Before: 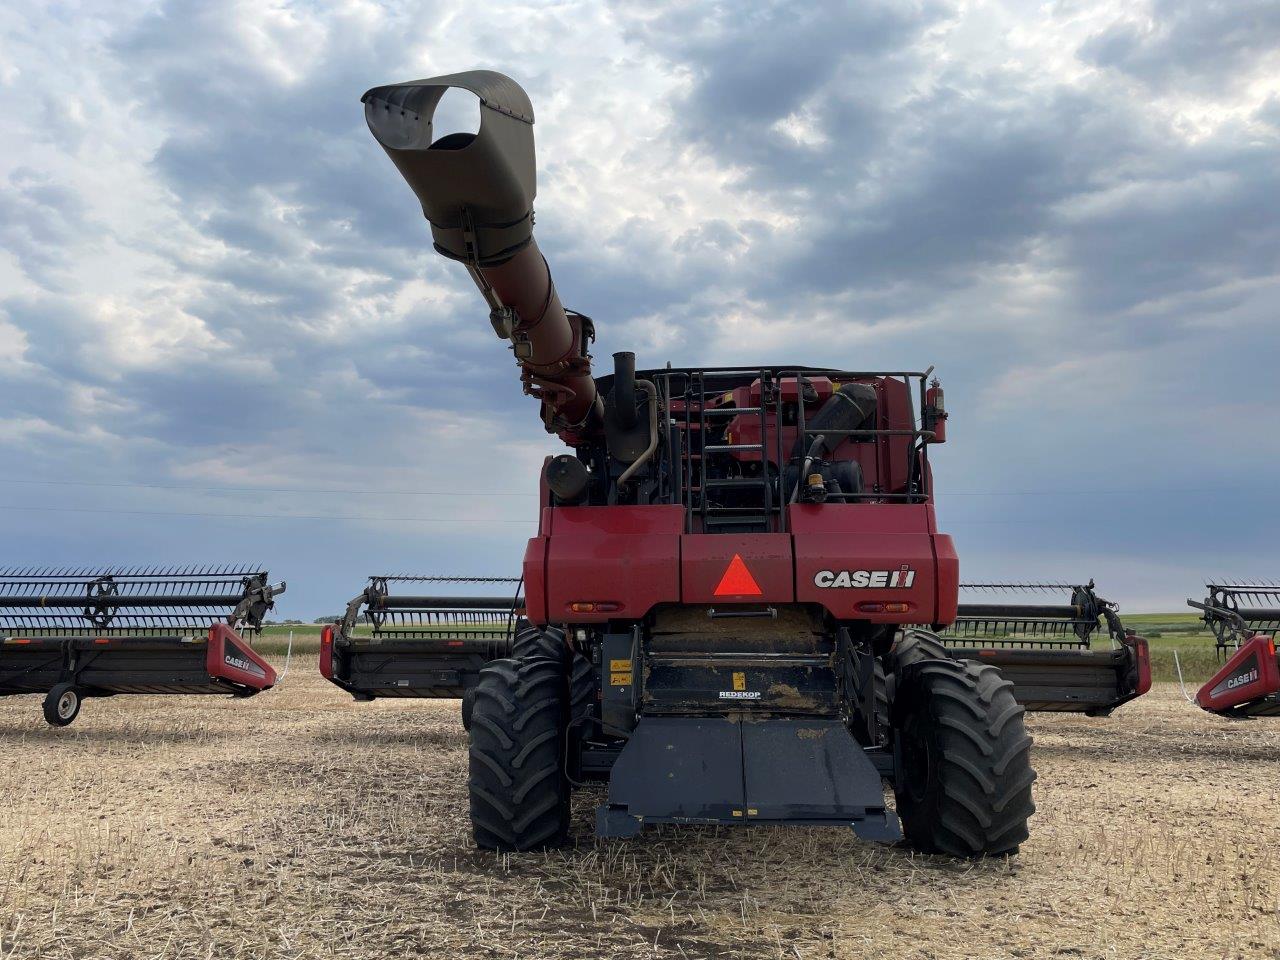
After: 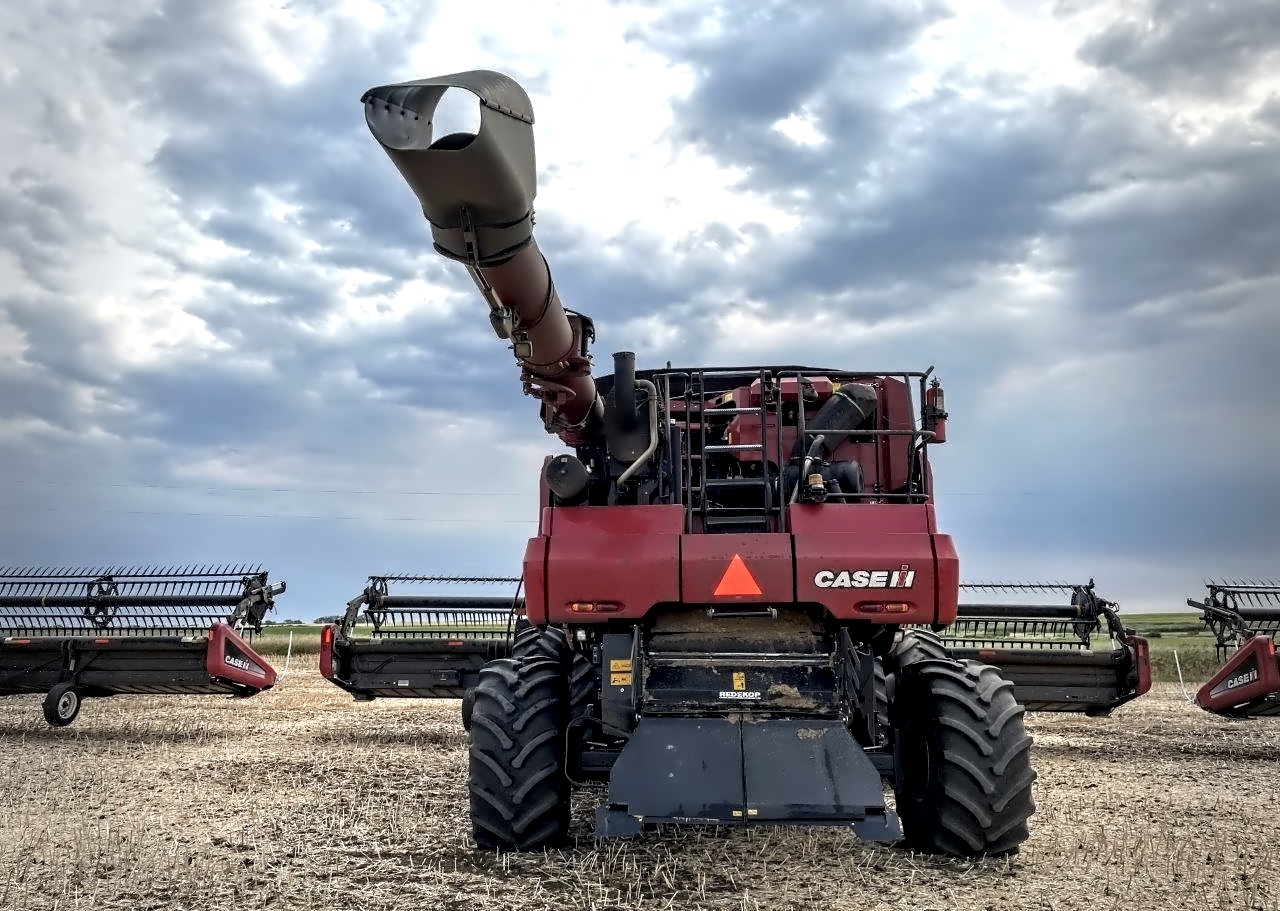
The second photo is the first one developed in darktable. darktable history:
exposure: black level correction 0.001, exposure 0.499 EV, compensate highlight preservation false
vignetting: fall-off start 68.33%, fall-off radius 30.71%, brightness -0.419, saturation -0.298, width/height ratio 0.995, shape 0.855
contrast equalizer: octaves 7, y [[0.5, 0.542, 0.583, 0.625, 0.667, 0.708], [0.5 ×6], [0.5 ×6], [0, 0.033, 0.067, 0.1, 0.133, 0.167], [0, 0.05, 0.1, 0.15, 0.2, 0.25]]
local contrast: on, module defaults
crop and rotate: top 0.011%, bottom 5.034%
